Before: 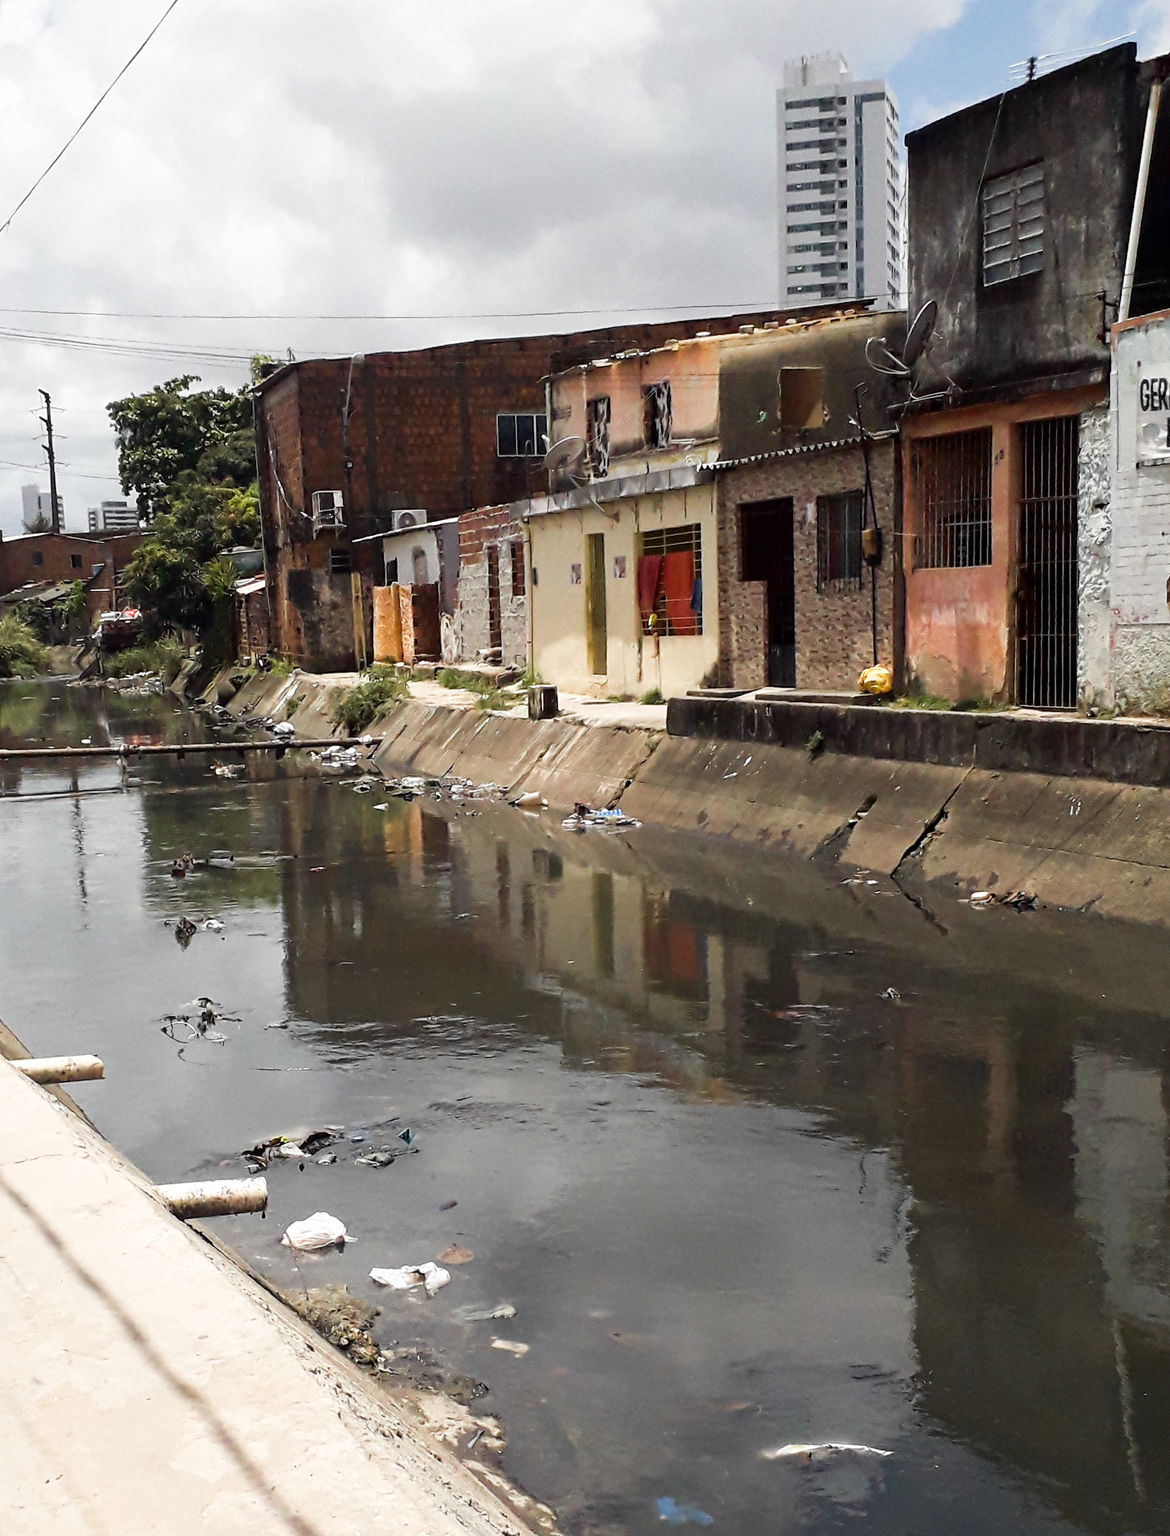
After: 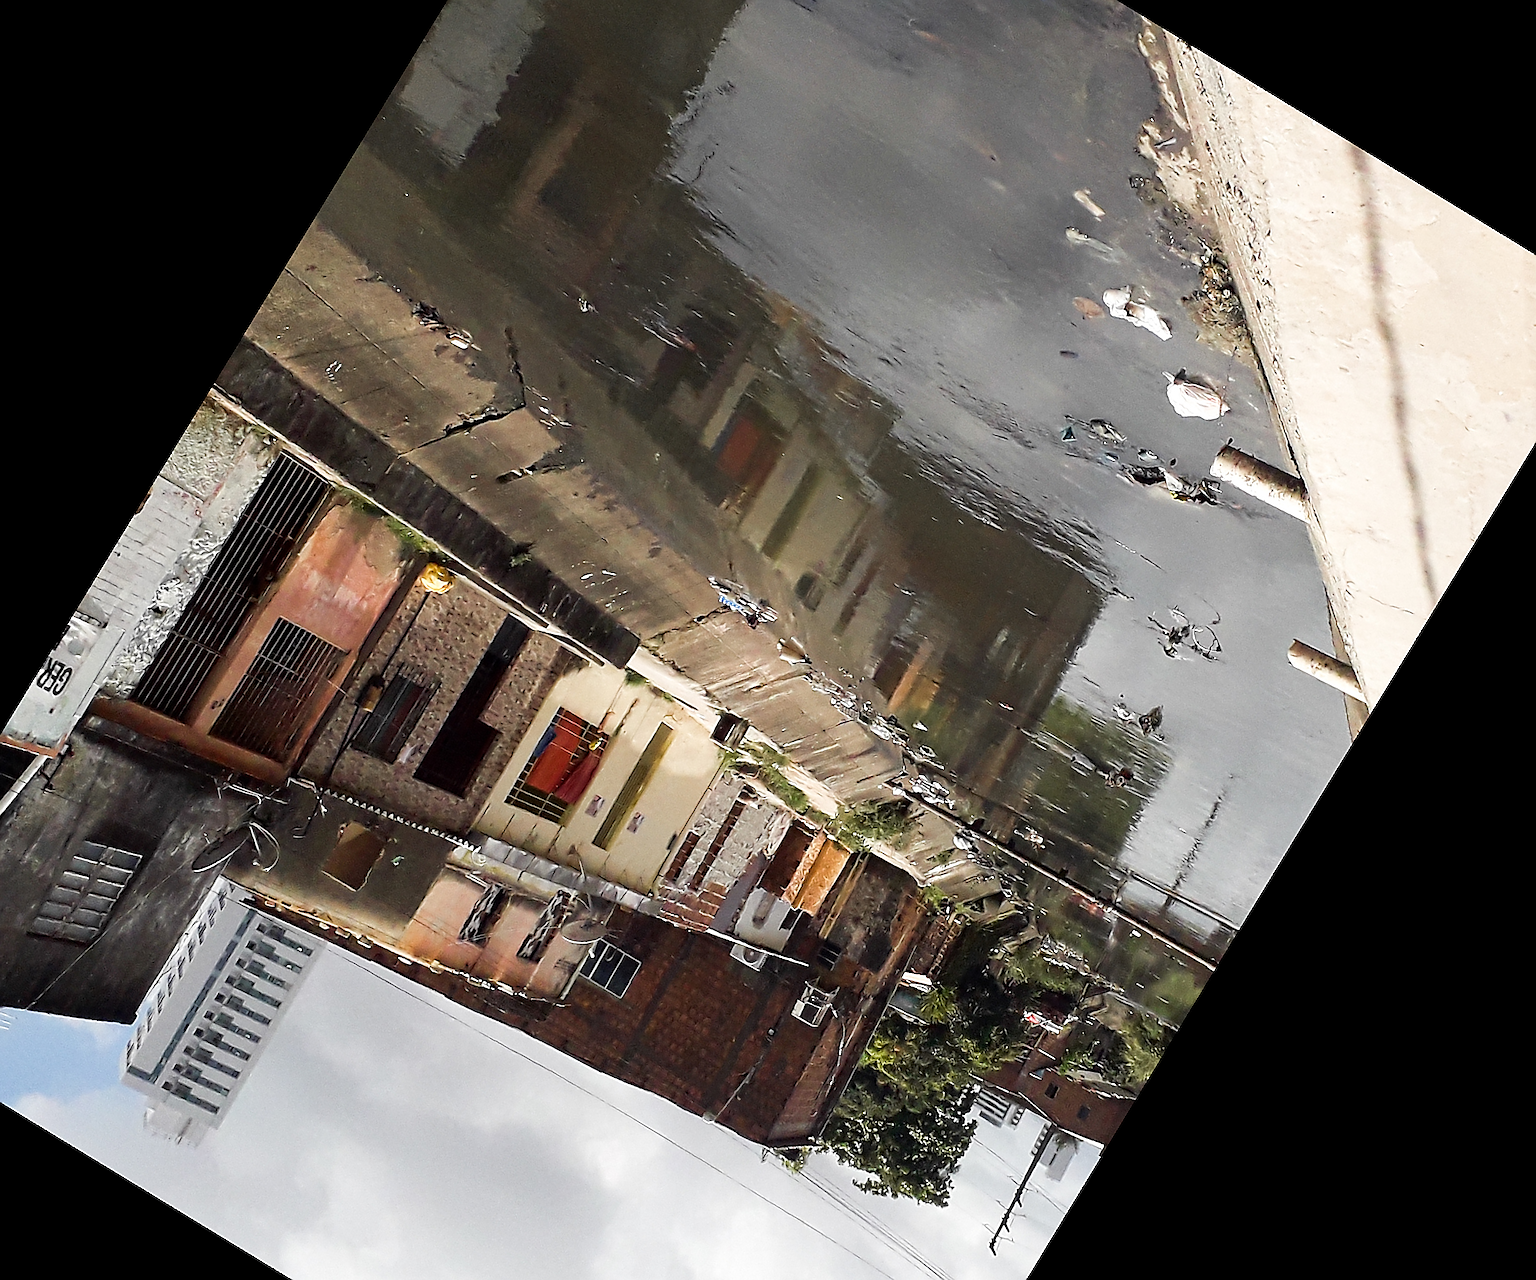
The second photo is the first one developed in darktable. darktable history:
sharpen: radius 1.4, amount 1.25, threshold 0.7
crop and rotate: angle 148.68°, left 9.111%, top 15.603%, right 4.588%, bottom 17.041%
